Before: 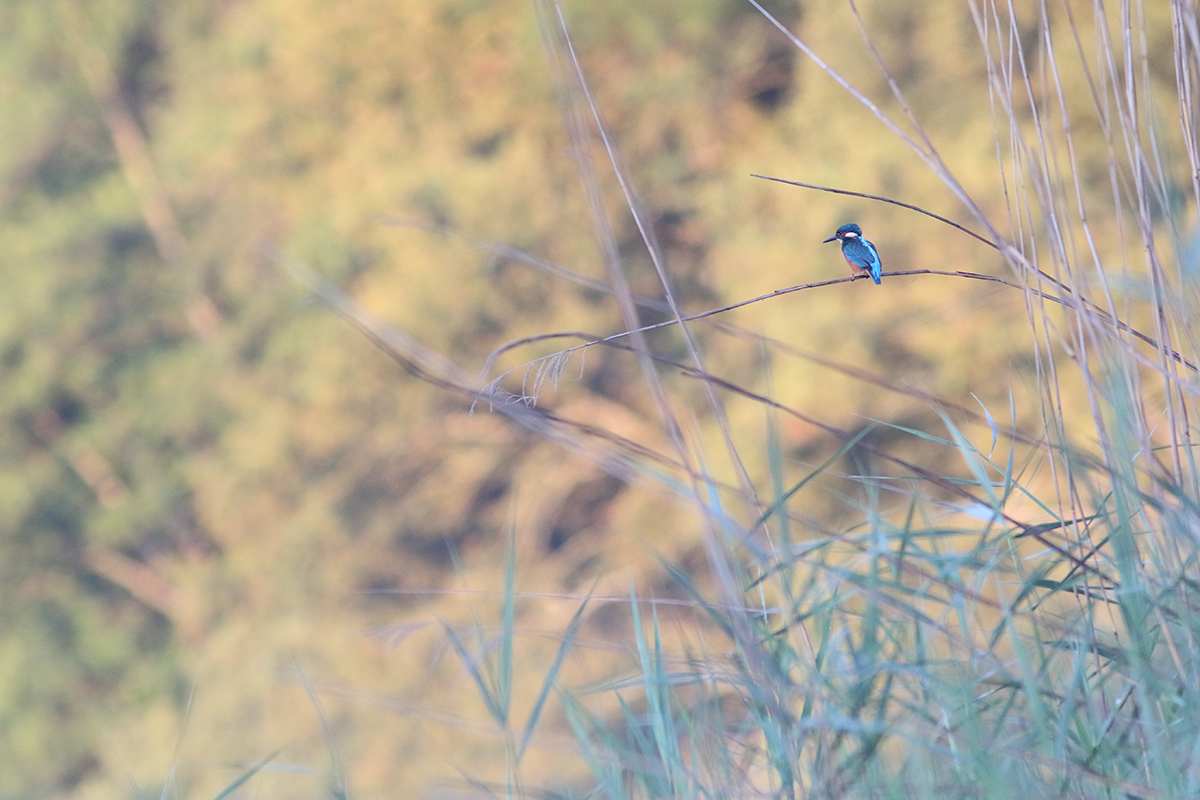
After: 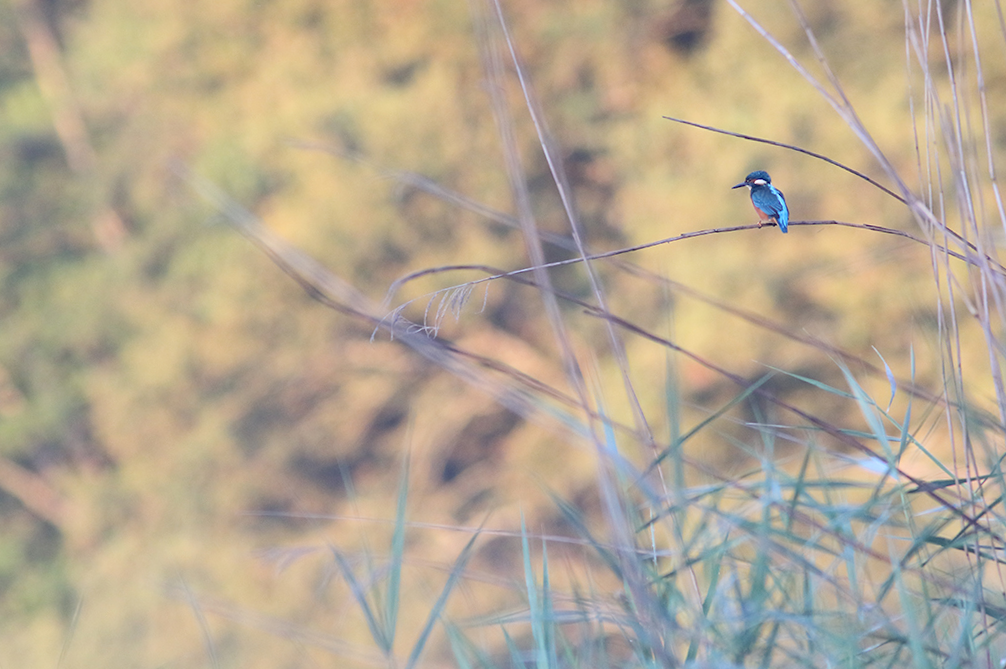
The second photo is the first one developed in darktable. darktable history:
crop and rotate: angle -2.96°, left 5.09%, top 5.201%, right 4.669%, bottom 4.696%
